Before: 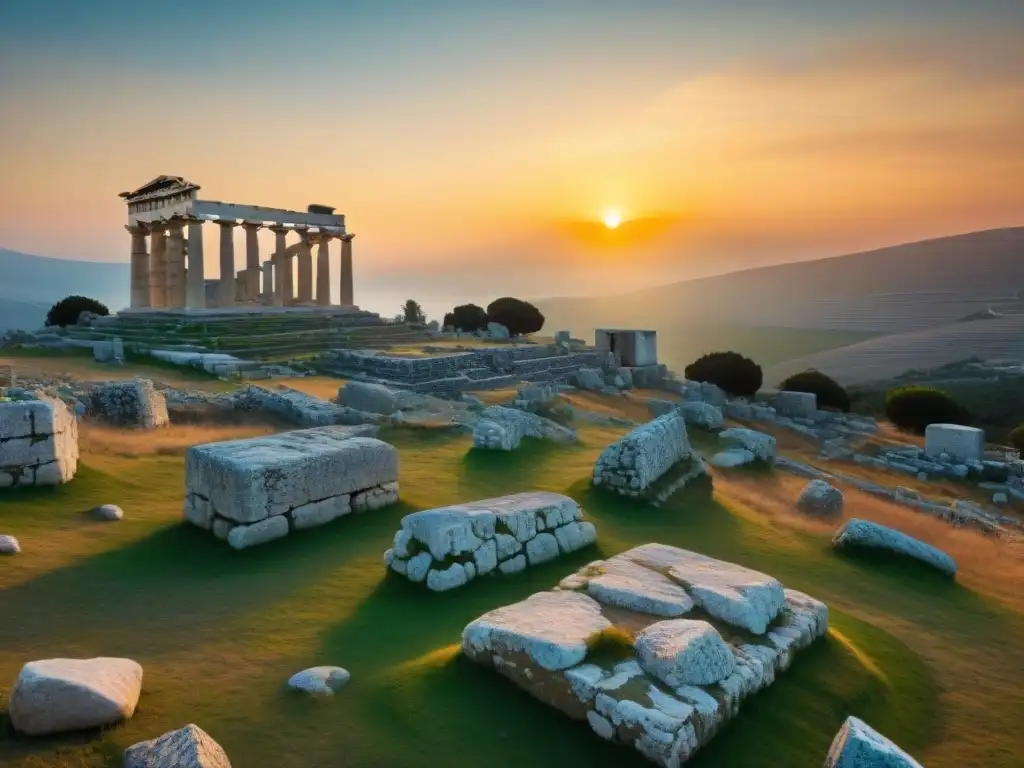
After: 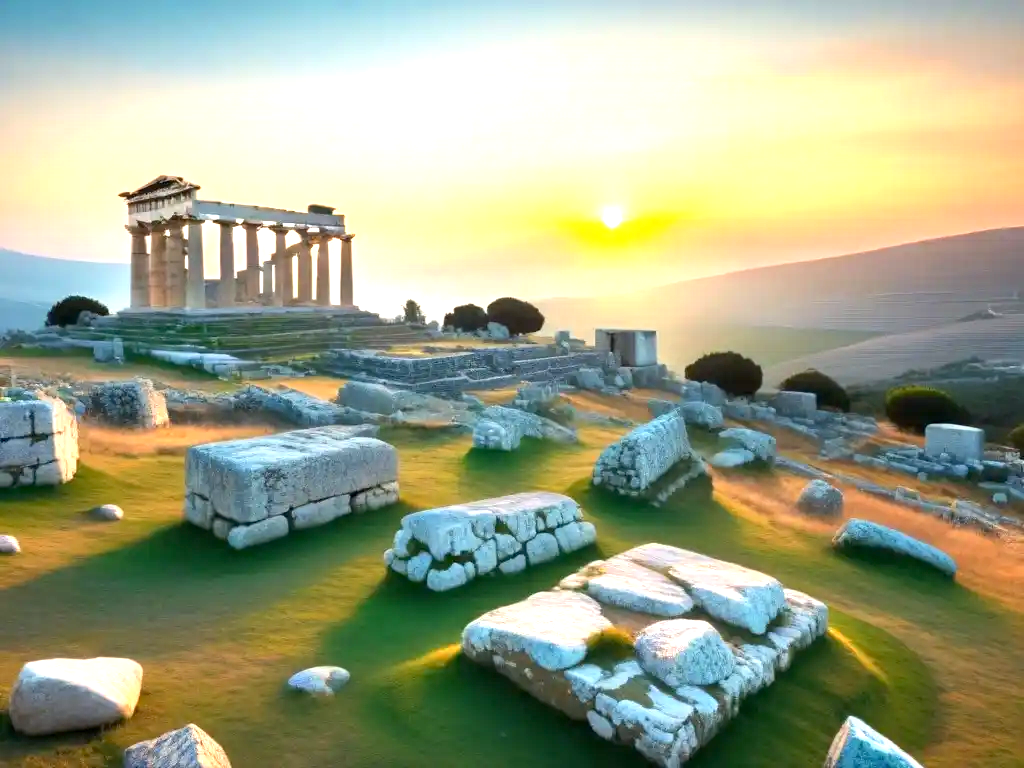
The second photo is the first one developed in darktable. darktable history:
exposure: black level correction 0.002, exposure 1.31 EV, compensate highlight preservation false
